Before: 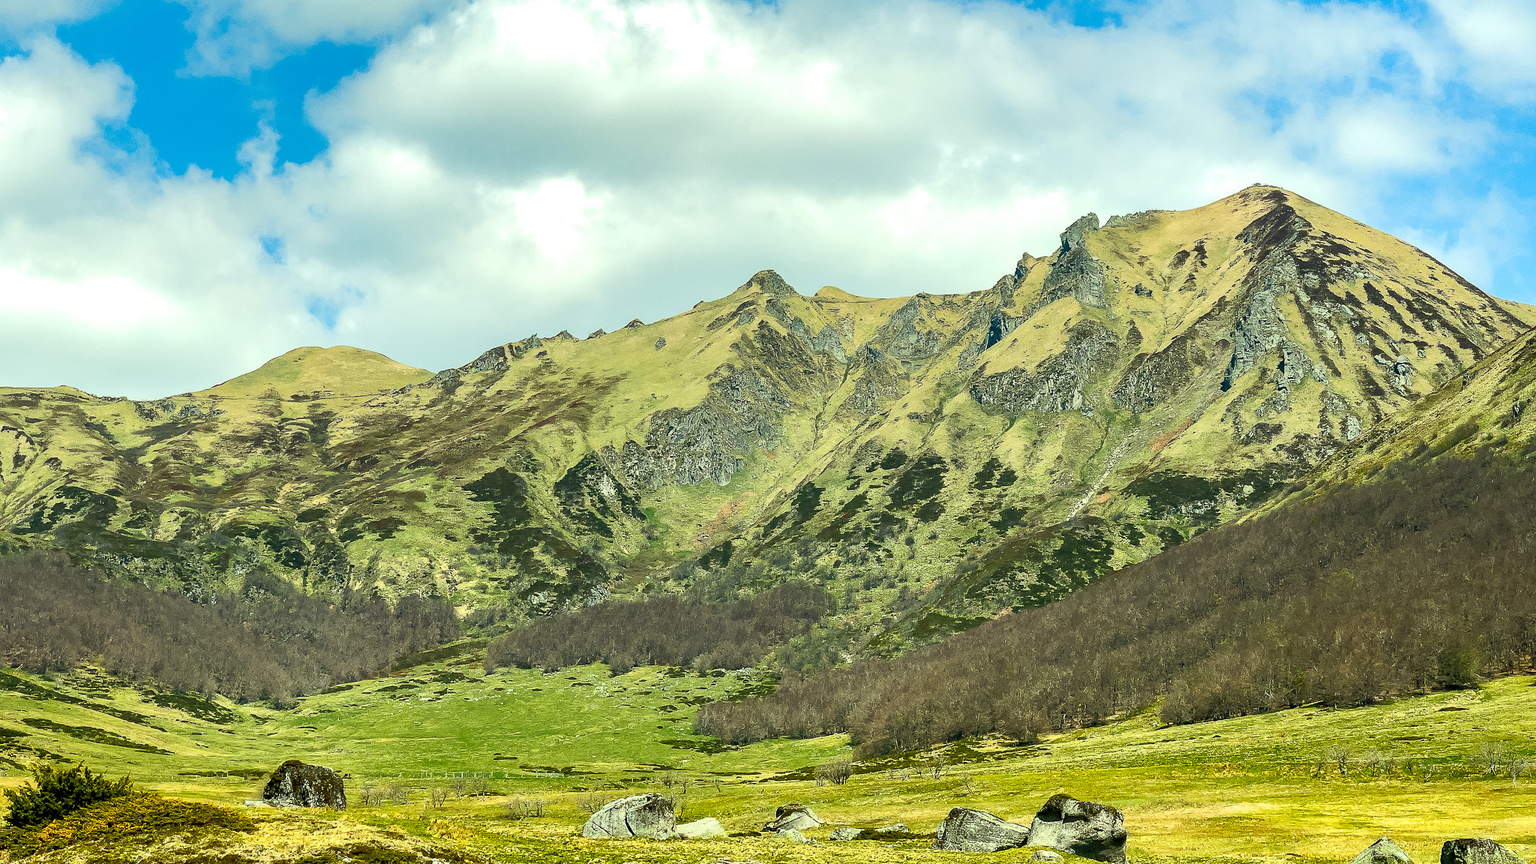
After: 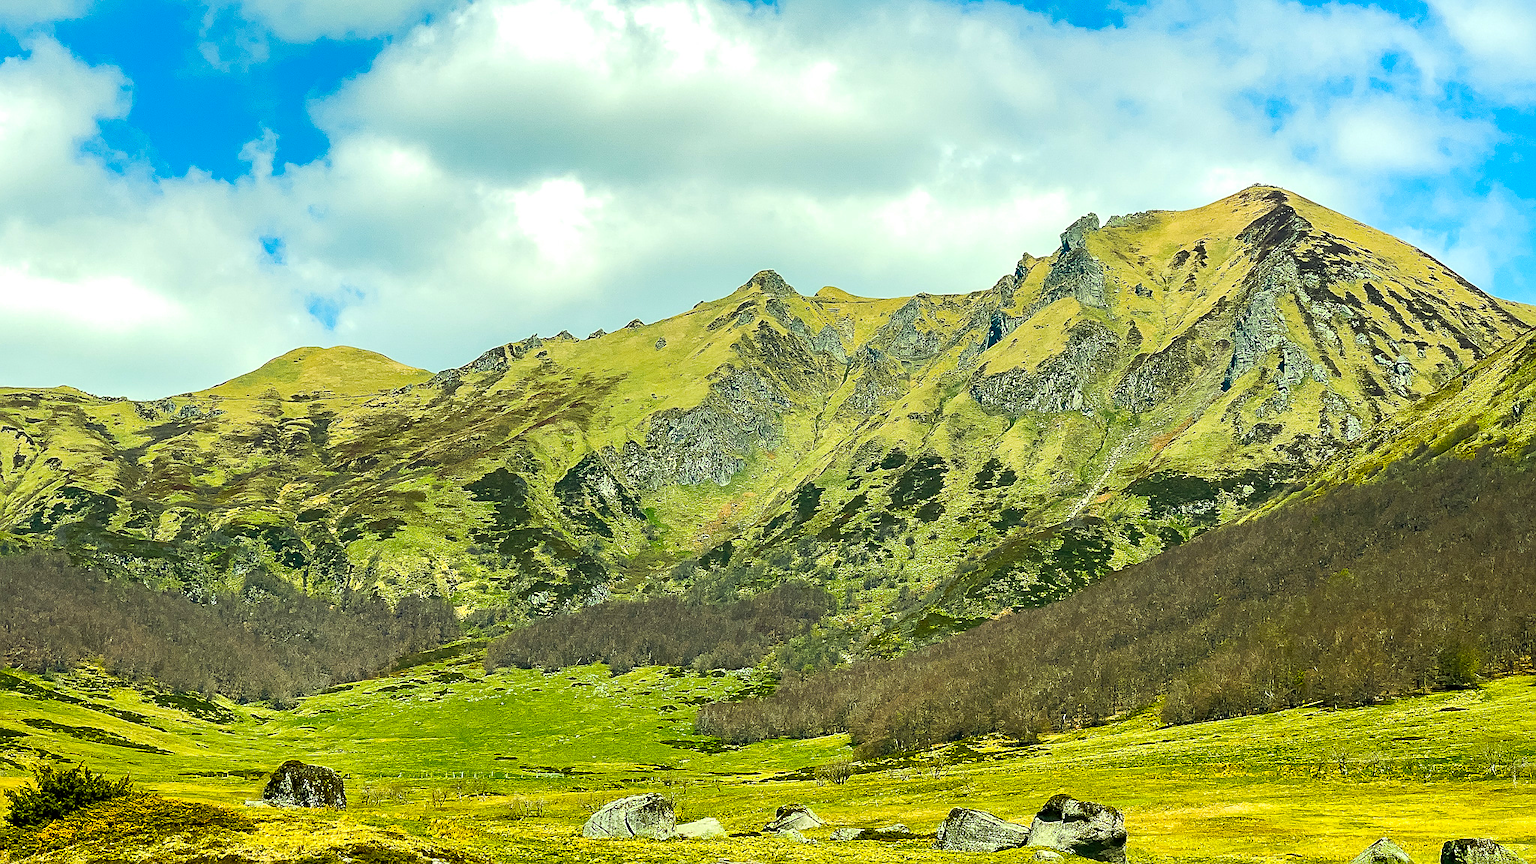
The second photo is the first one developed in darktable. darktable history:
color balance rgb: perceptual saturation grading › global saturation 30%, global vibrance 10%
sharpen: on, module defaults
